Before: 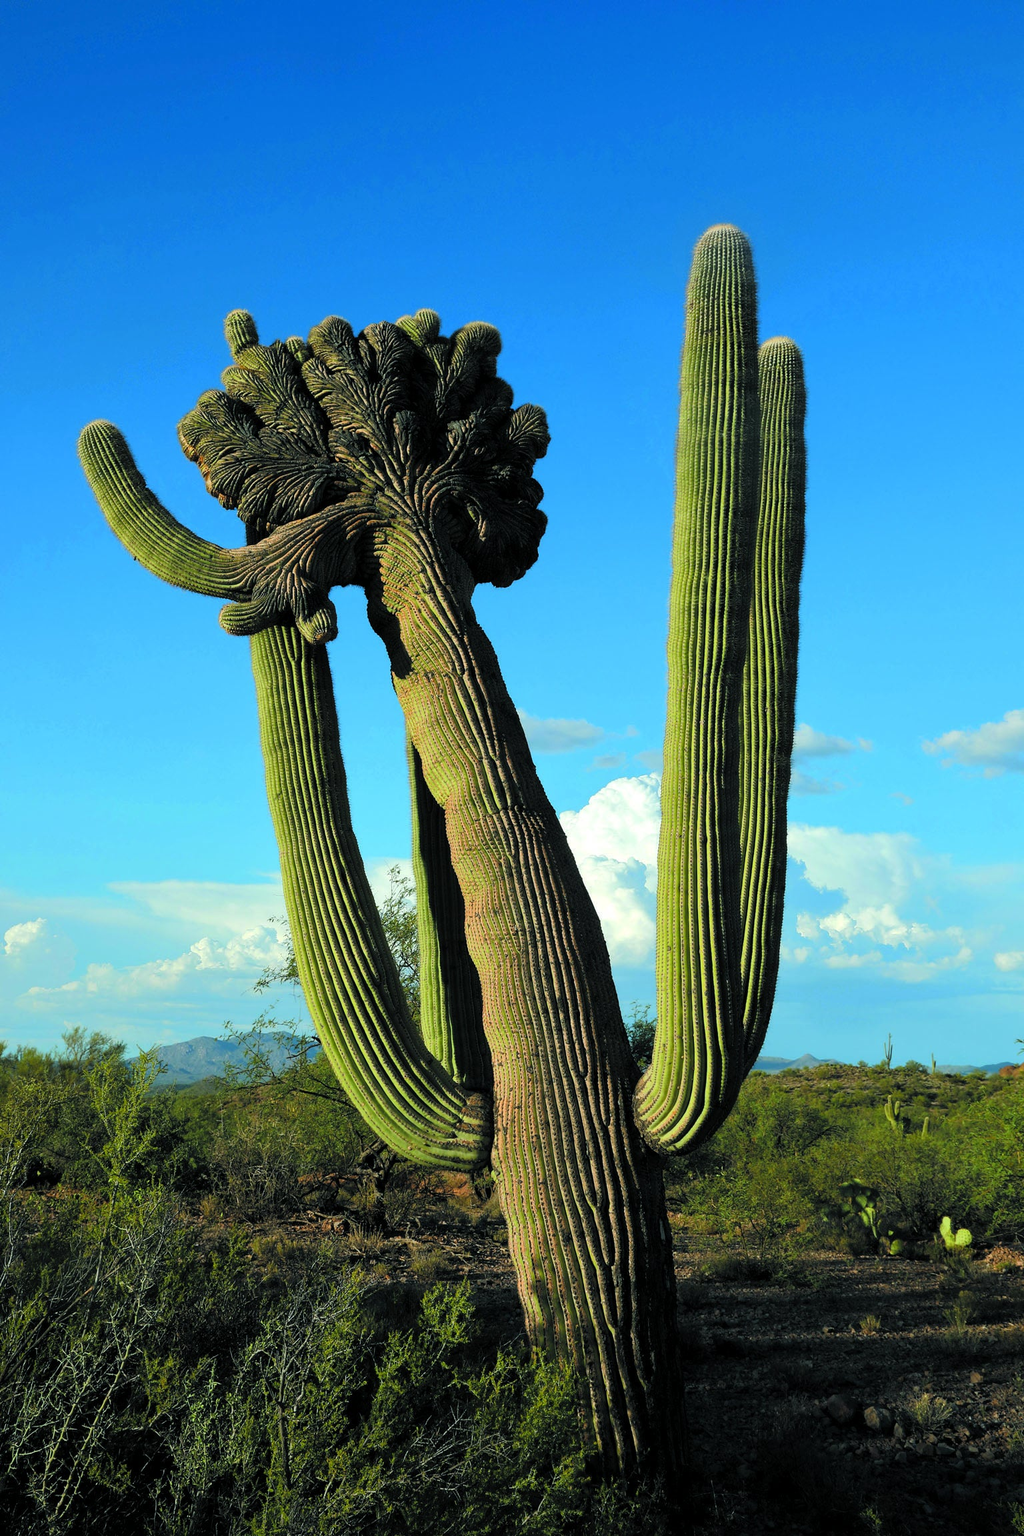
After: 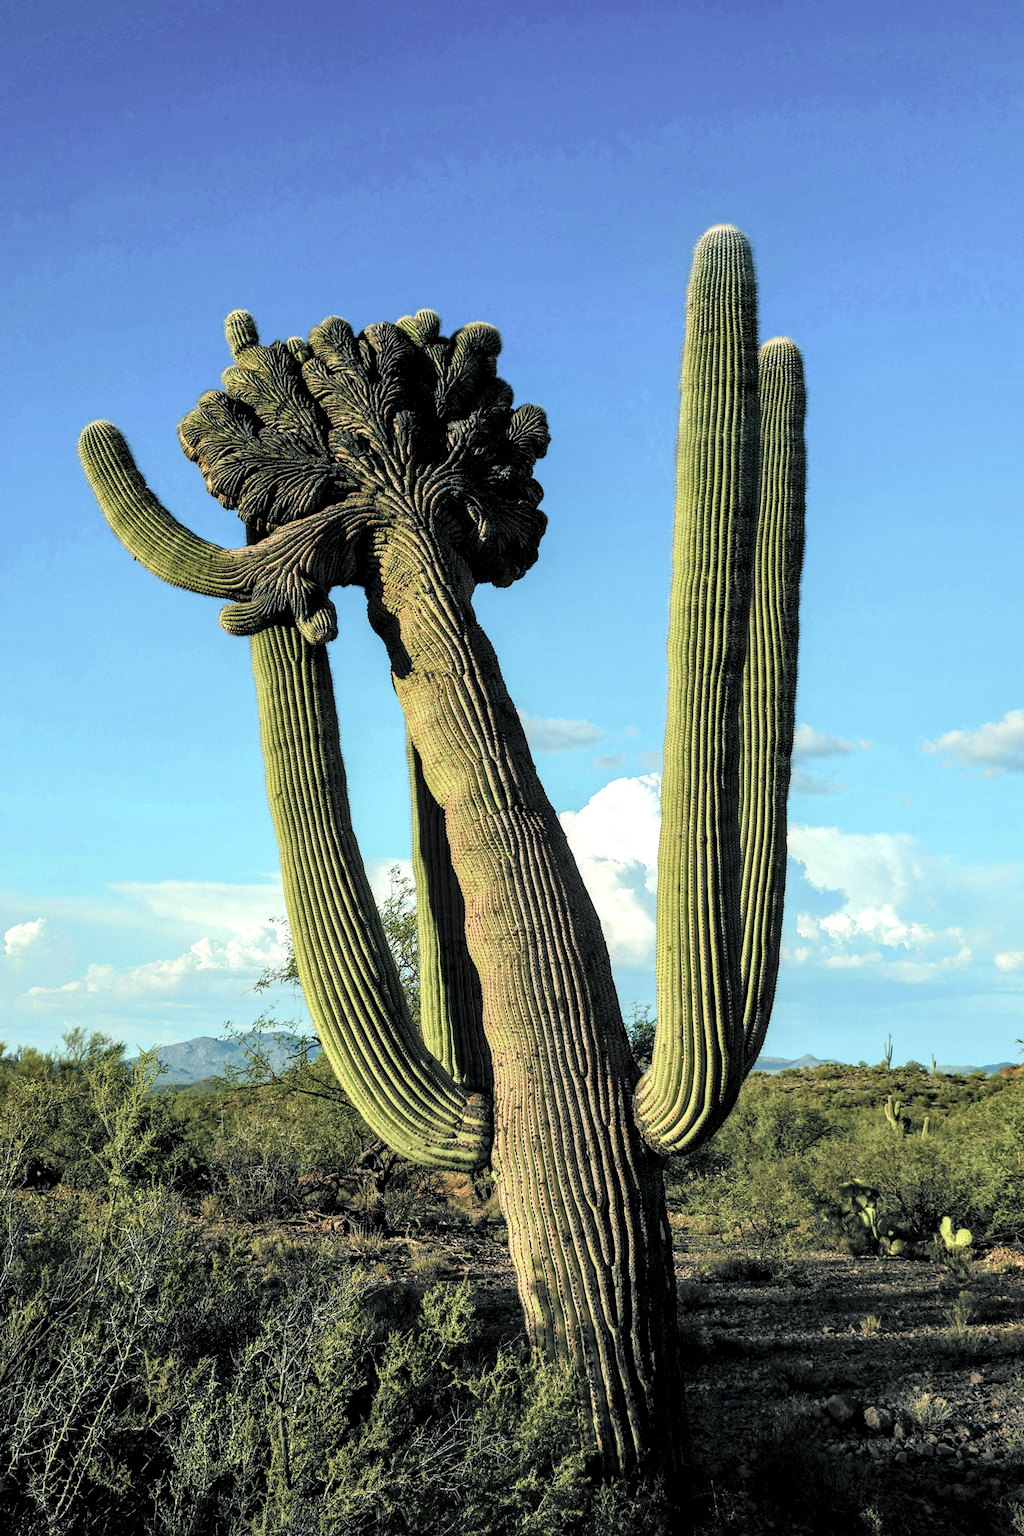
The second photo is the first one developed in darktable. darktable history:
color balance rgb: shadows lift › chroma 0.809%, shadows lift › hue 113.35°, highlights gain › chroma 0.94%, highlights gain › hue 24.11°, linear chroma grading › global chroma 8.843%, perceptual saturation grading › global saturation 35.721%, perceptual saturation grading › shadows 35.223%
contrast brightness saturation: brightness 0.185, saturation -0.498
local contrast: highlights 60%, shadows 61%, detail 160%
